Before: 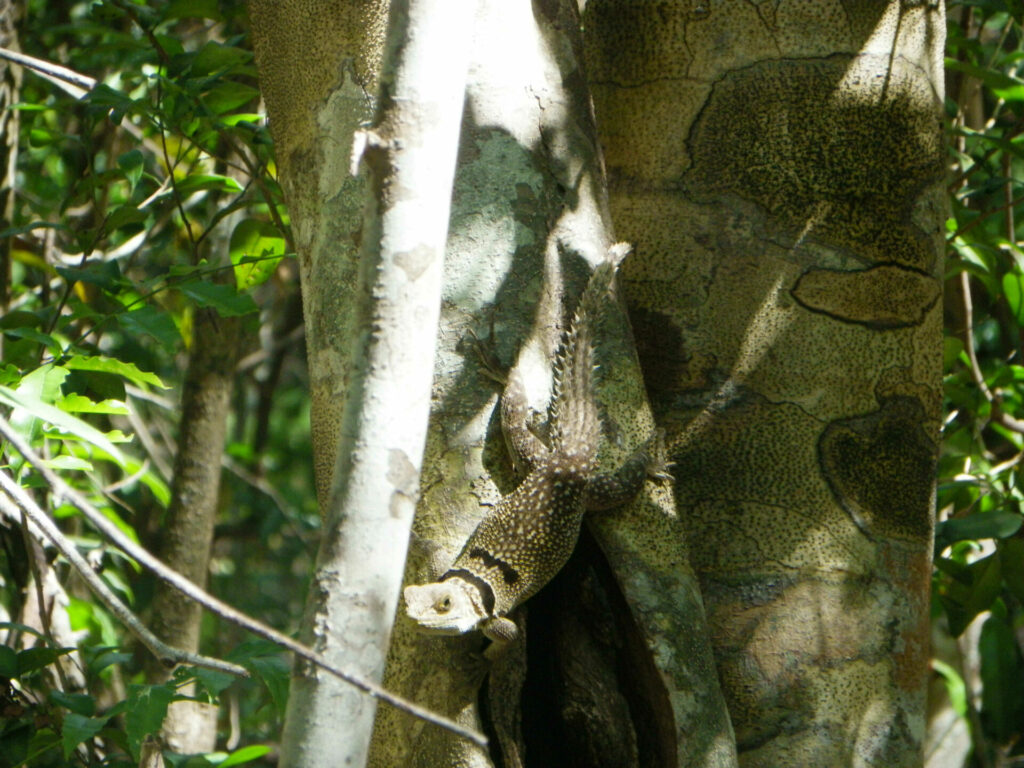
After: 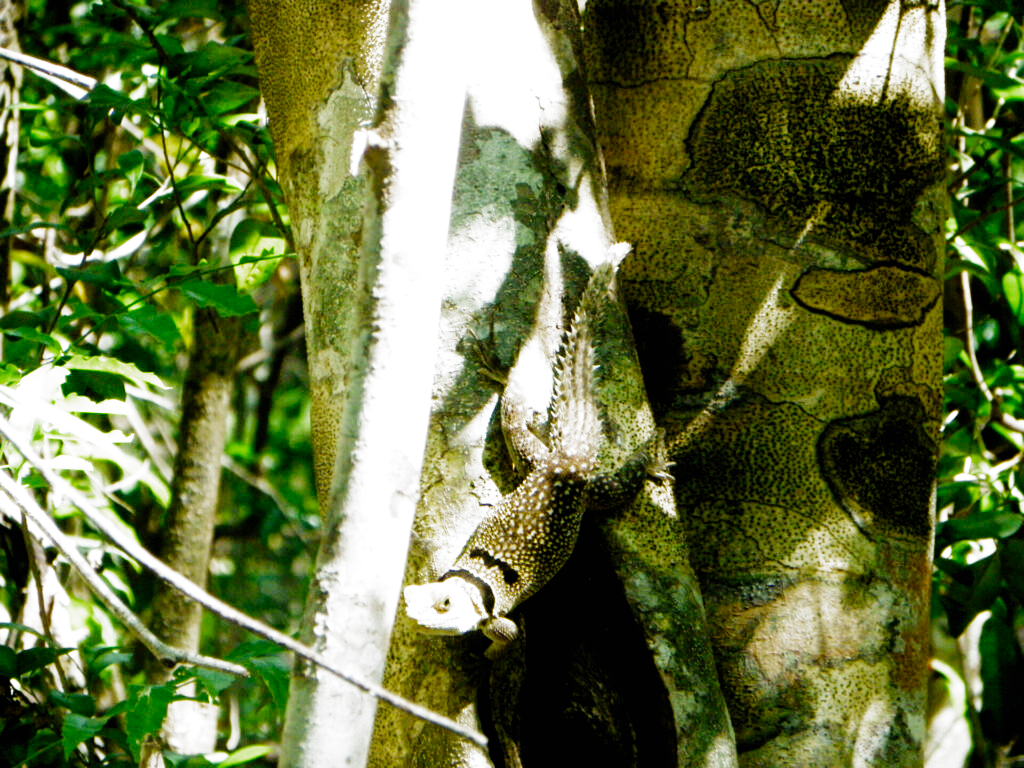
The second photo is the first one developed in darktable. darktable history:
exposure: exposure 0.928 EV, compensate highlight preservation false
filmic rgb: black relative exposure -4.05 EV, white relative exposure 2.99 EV, hardness 3, contrast 1.485, add noise in highlights 0.001, preserve chrominance no, color science v3 (2019), use custom middle-gray values true, contrast in highlights soft
